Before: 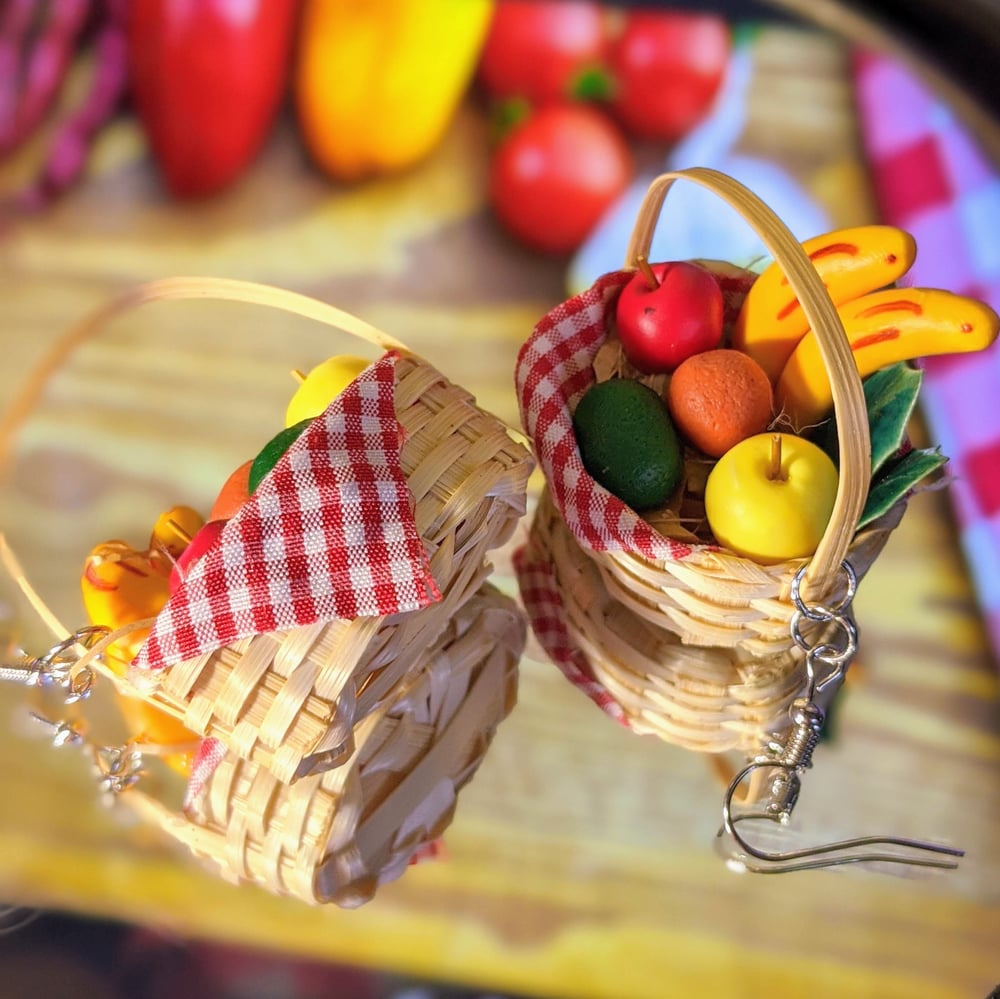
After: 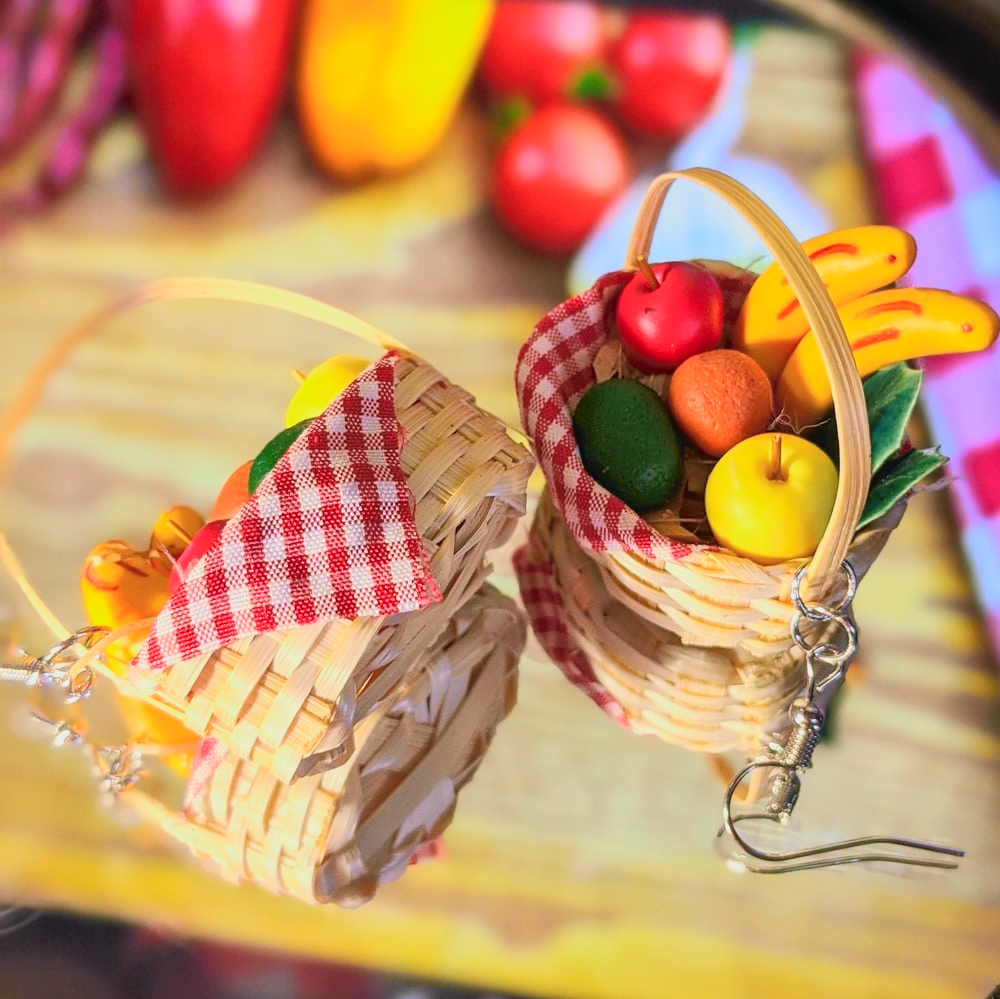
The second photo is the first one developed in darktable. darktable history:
tone curve: curves: ch0 [(0, 0.026) (0.181, 0.223) (0.405, 0.46) (0.456, 0.528) (0.634, 0.728) (0.877, 0.89) (0.984, 0.935)]; ch1 [(0, 0) (0.443, 0.43) (0.492, 0.488) (0.566, 0.579) (0.595, 0.625) (0.65, 0.657) (0.696, 0.725) (1, 1)]; ch2 [(0, 0) (0.33, 0.301) (0.421, 0.443) (0.447, 0.489) (0.495, 0.494) (0.537, 0.57) (0.586, 0.591) (0.663, 0.686) (1, 1)], color space Lab, independent channels, preserve colors none
